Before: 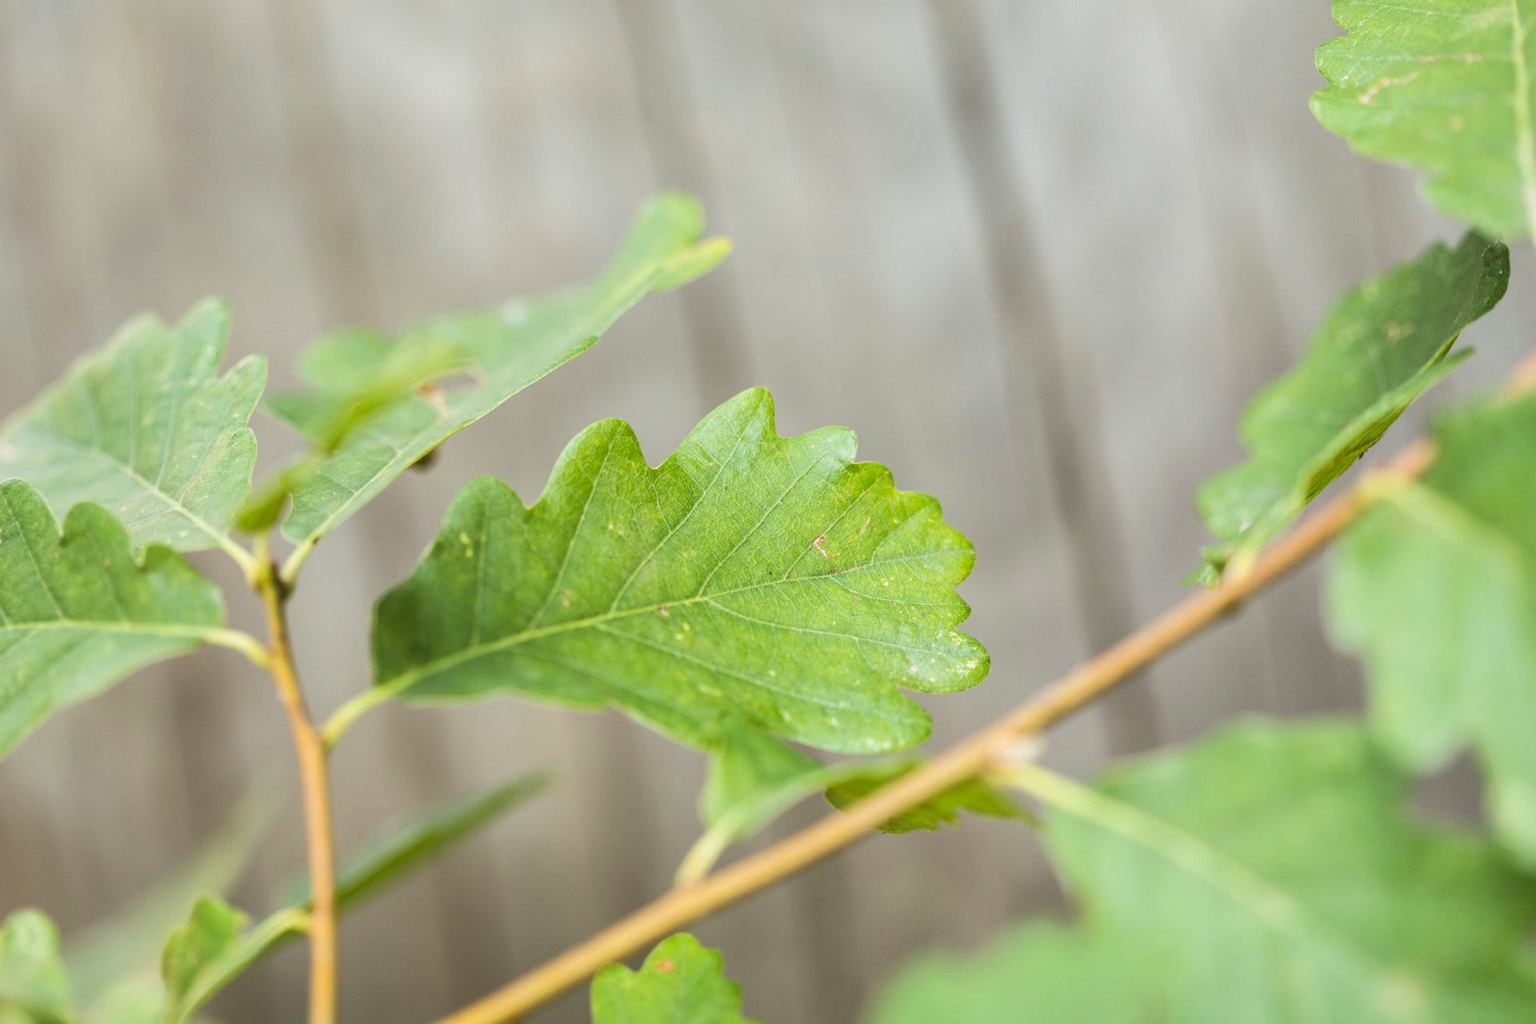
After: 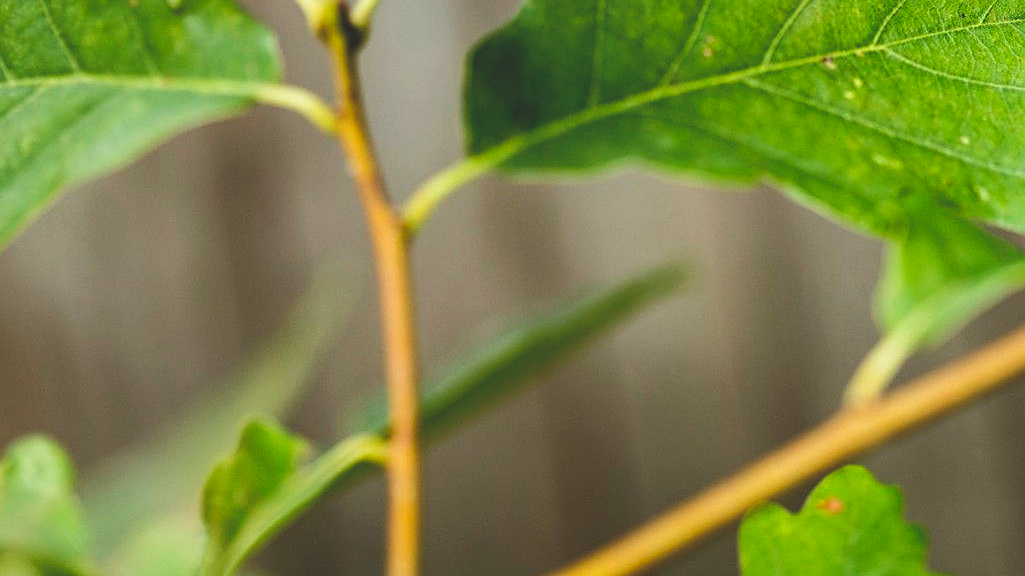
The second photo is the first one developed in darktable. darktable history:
base curve: curves: ch0 [(0, 0.02) (0.083, 0.036) (1, 1)], preserve colors none
sharpen: on, module defaults
crop and rotate: top 54.778%, right 46.61%, bottom 0.159%
color balance rgb: shadows fall-off 101%, linear chroma grading › mid-tones 7.63%, perceptual saturation grading › mid-tones 11.68%, mask middle-gray fulcrum 22.45%, global vibrance 10.11%, saturation formula JzAzBz (2021)
